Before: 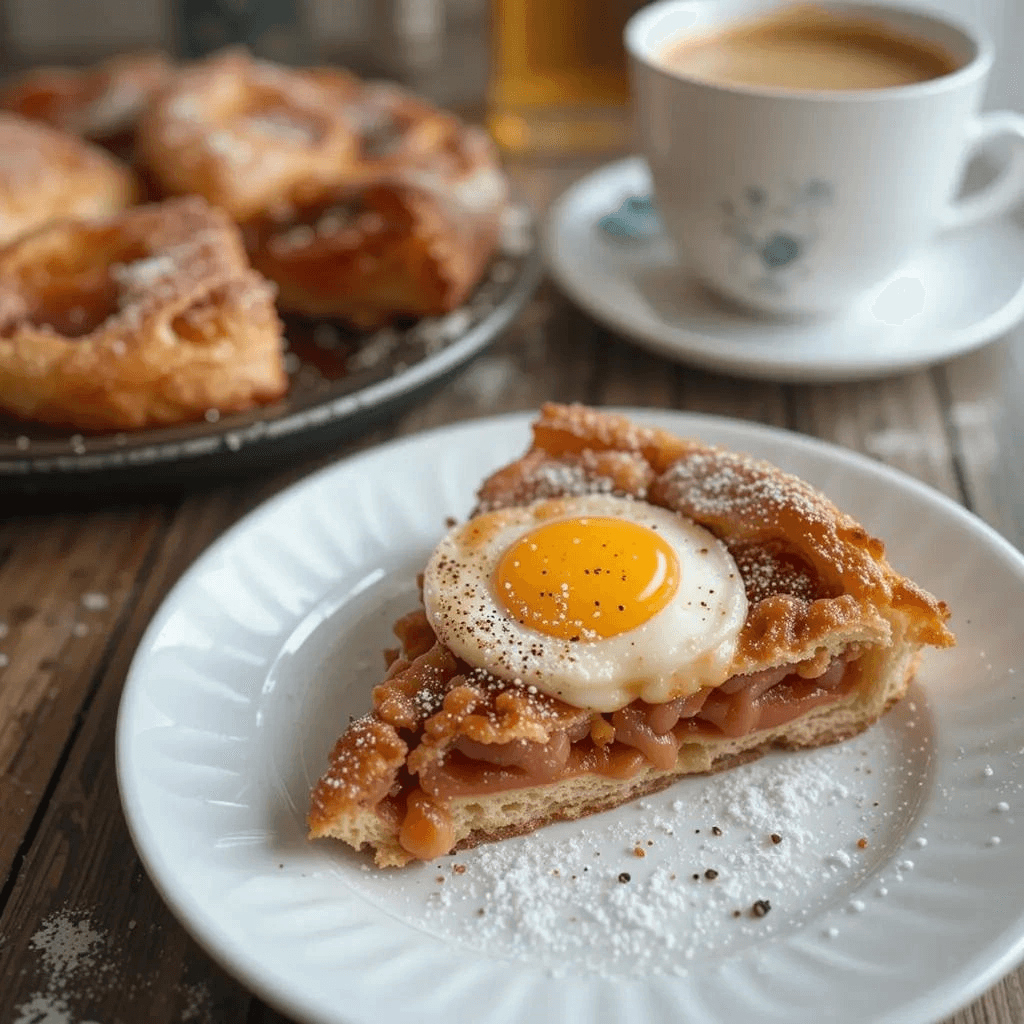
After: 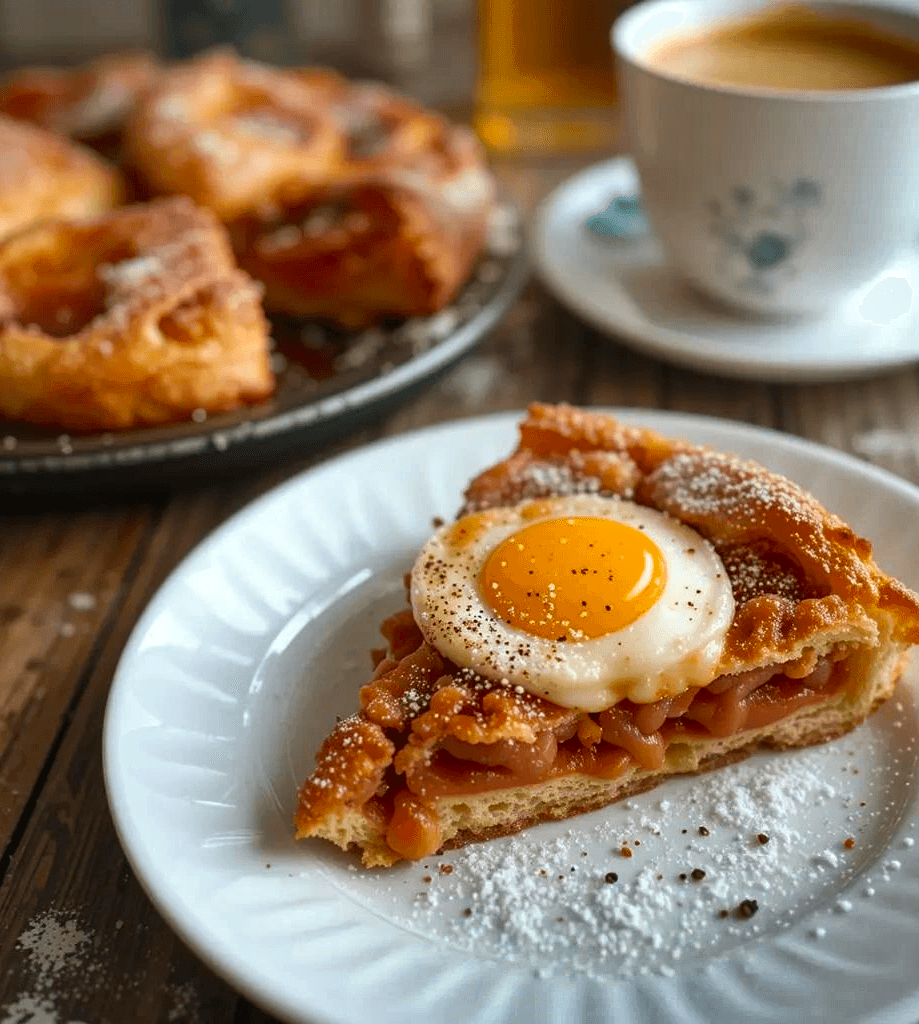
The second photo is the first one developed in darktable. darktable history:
shadows and highlights: shadows 24.17, highlights -76.92, soften with gaussian
color balance rgb: linear chroma grading › global chroma -15.901%, perceptual saturation grading › global saturation 19.902%, global vibrance 26.494%, contrast 5.845%
crop and rotate: left 1.303%, right 8.945%
contrast brightness saturation: contrast 0.078, saturation 0.204
